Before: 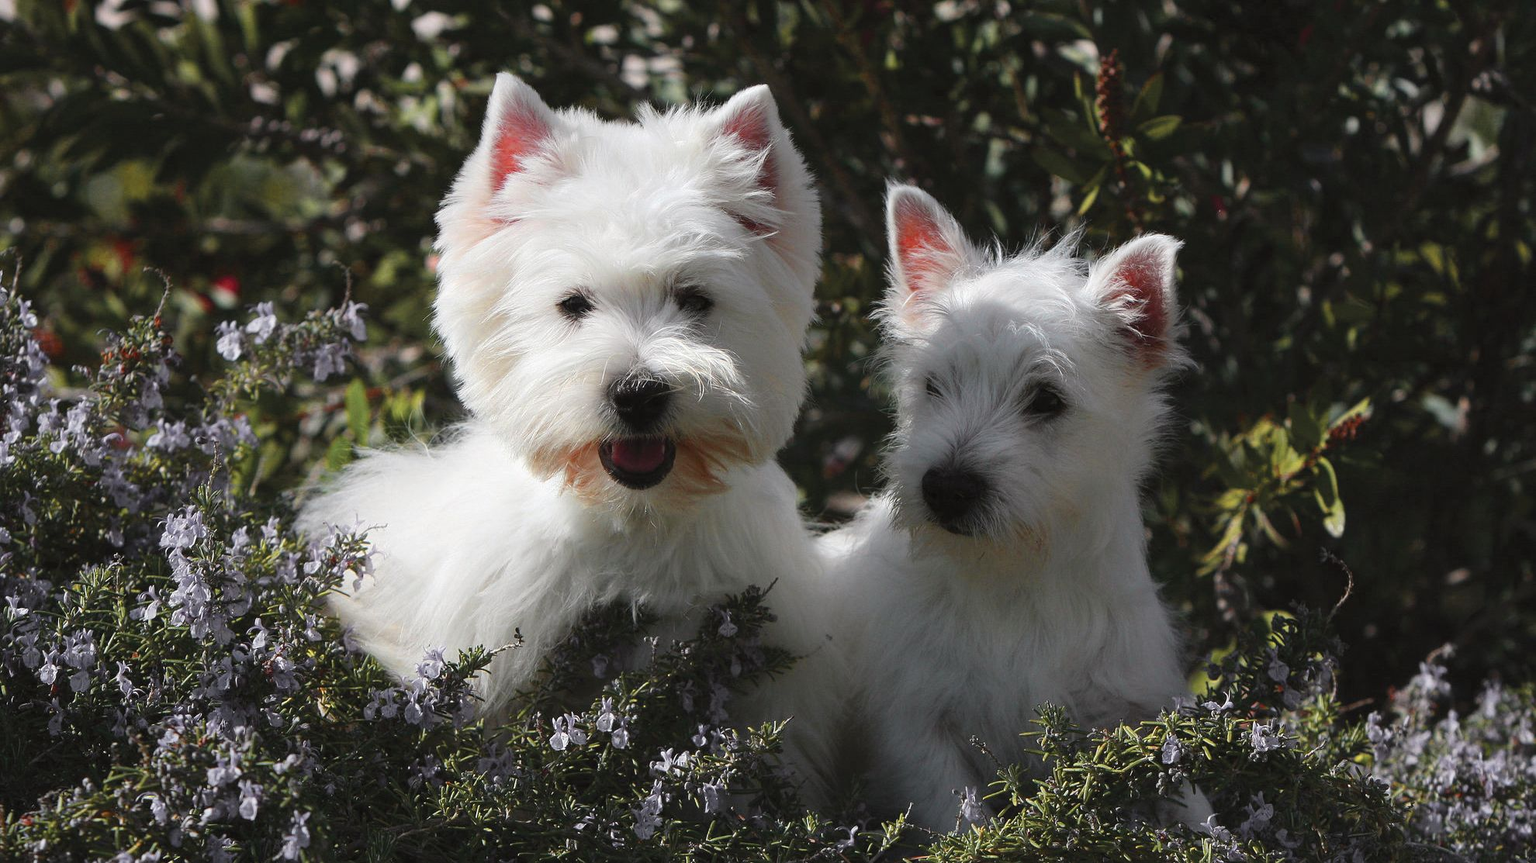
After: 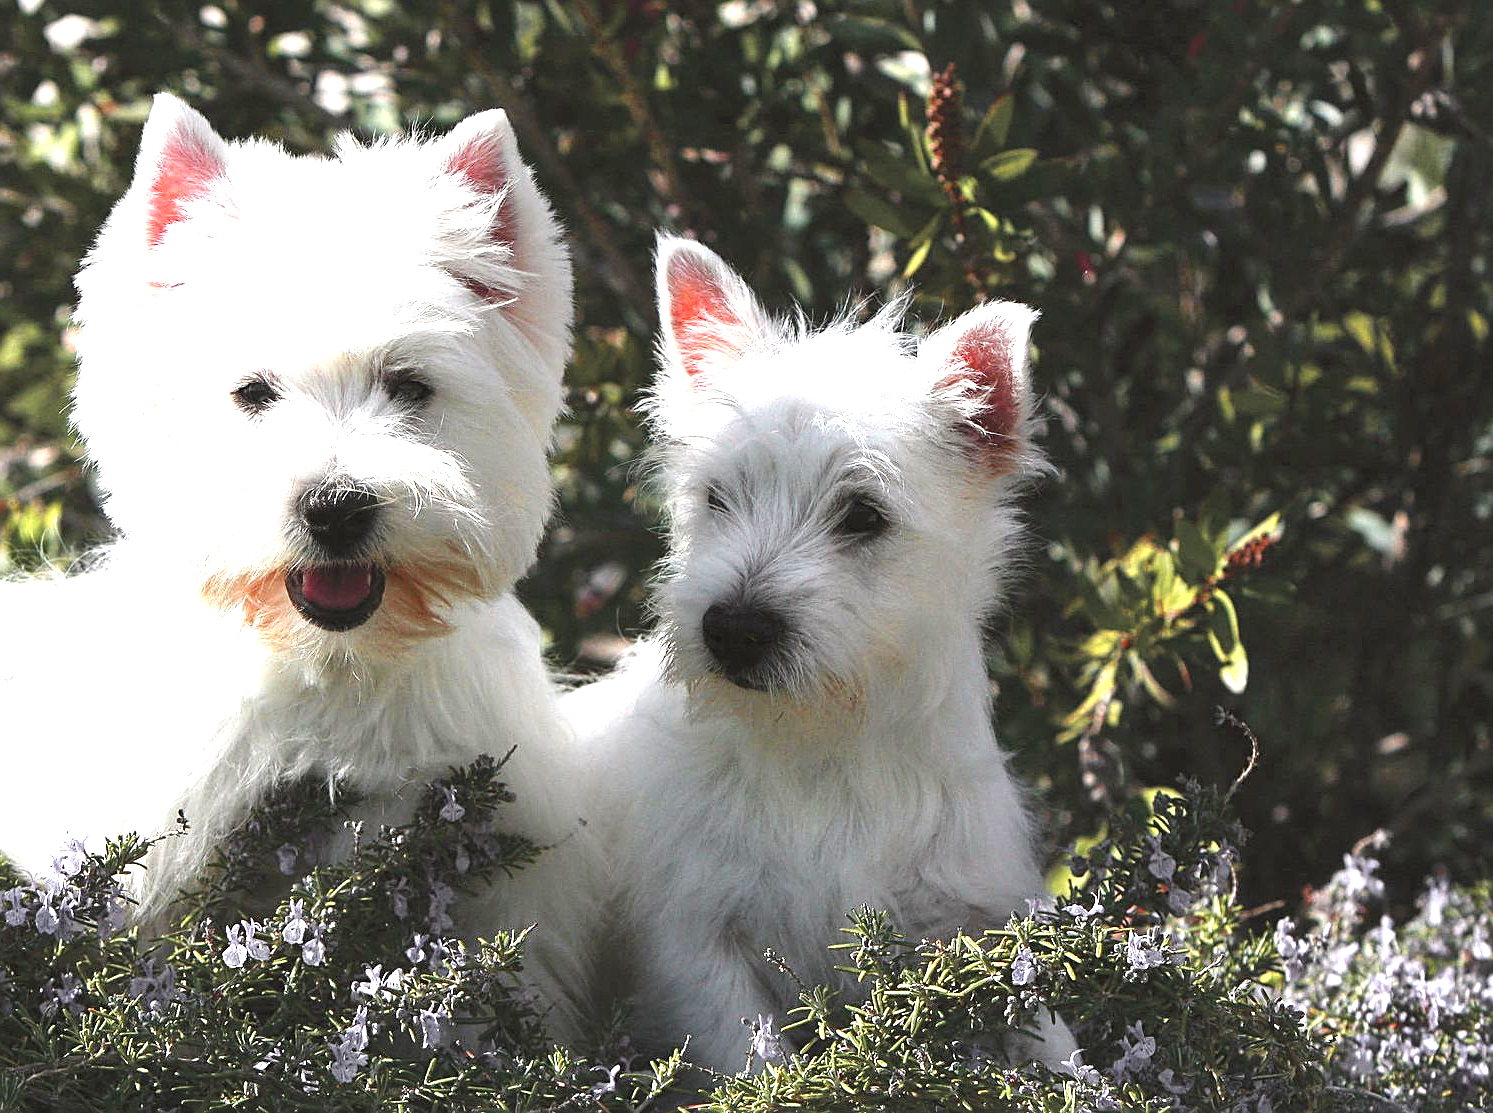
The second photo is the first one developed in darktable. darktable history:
crop and rotate: left 24.565%
exposure: black level correction 0, exposure 1.463 EV, compensate highlight preservation false
sharpen: amount 0.499
local contrast: mode bilateral grid, contrast 20, coarseness 50, detail 119%, midtone range 0.2
